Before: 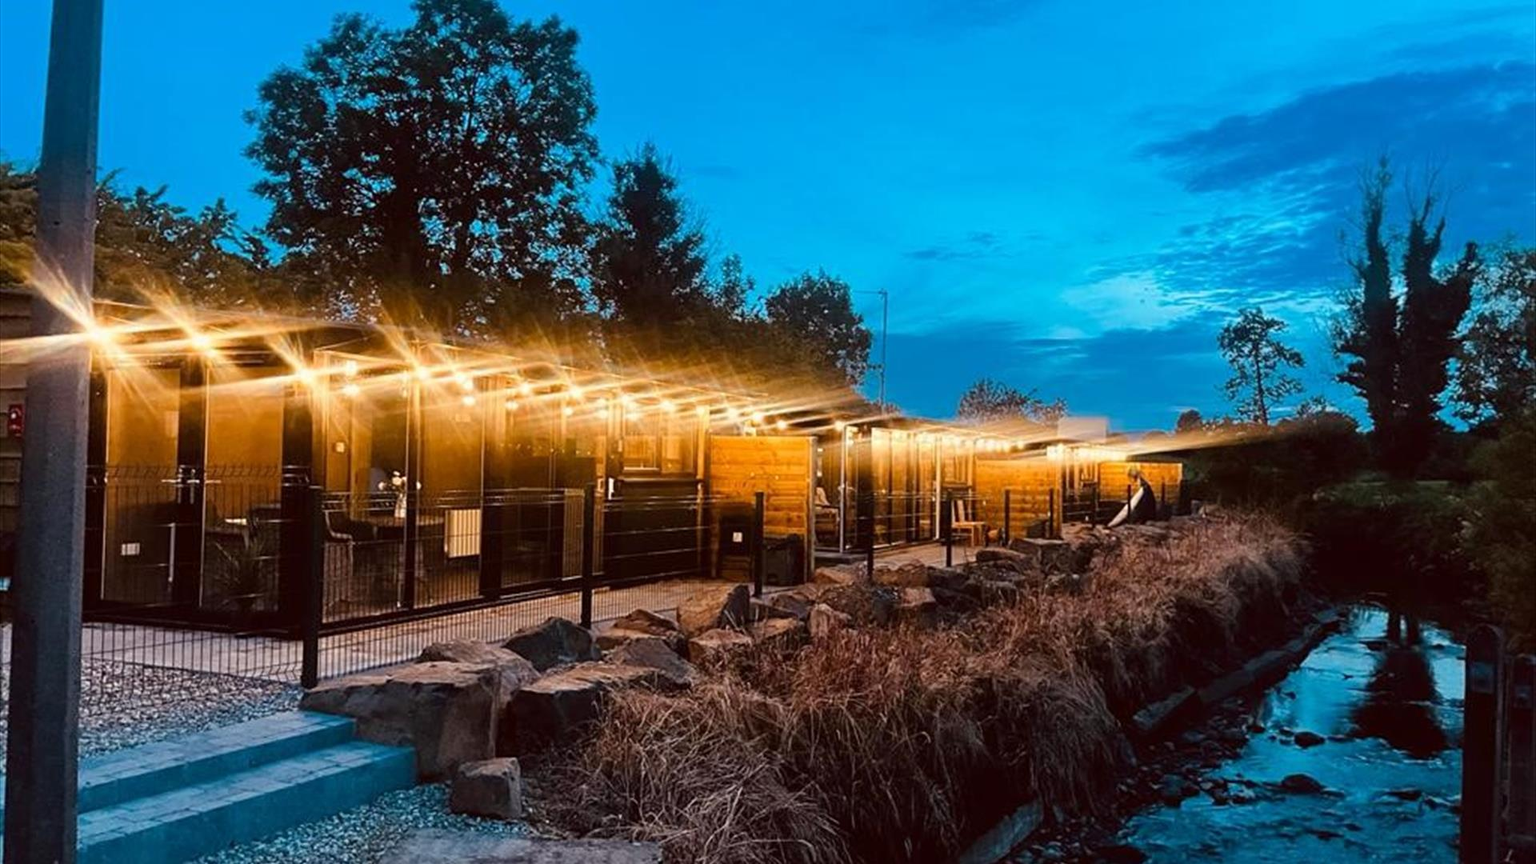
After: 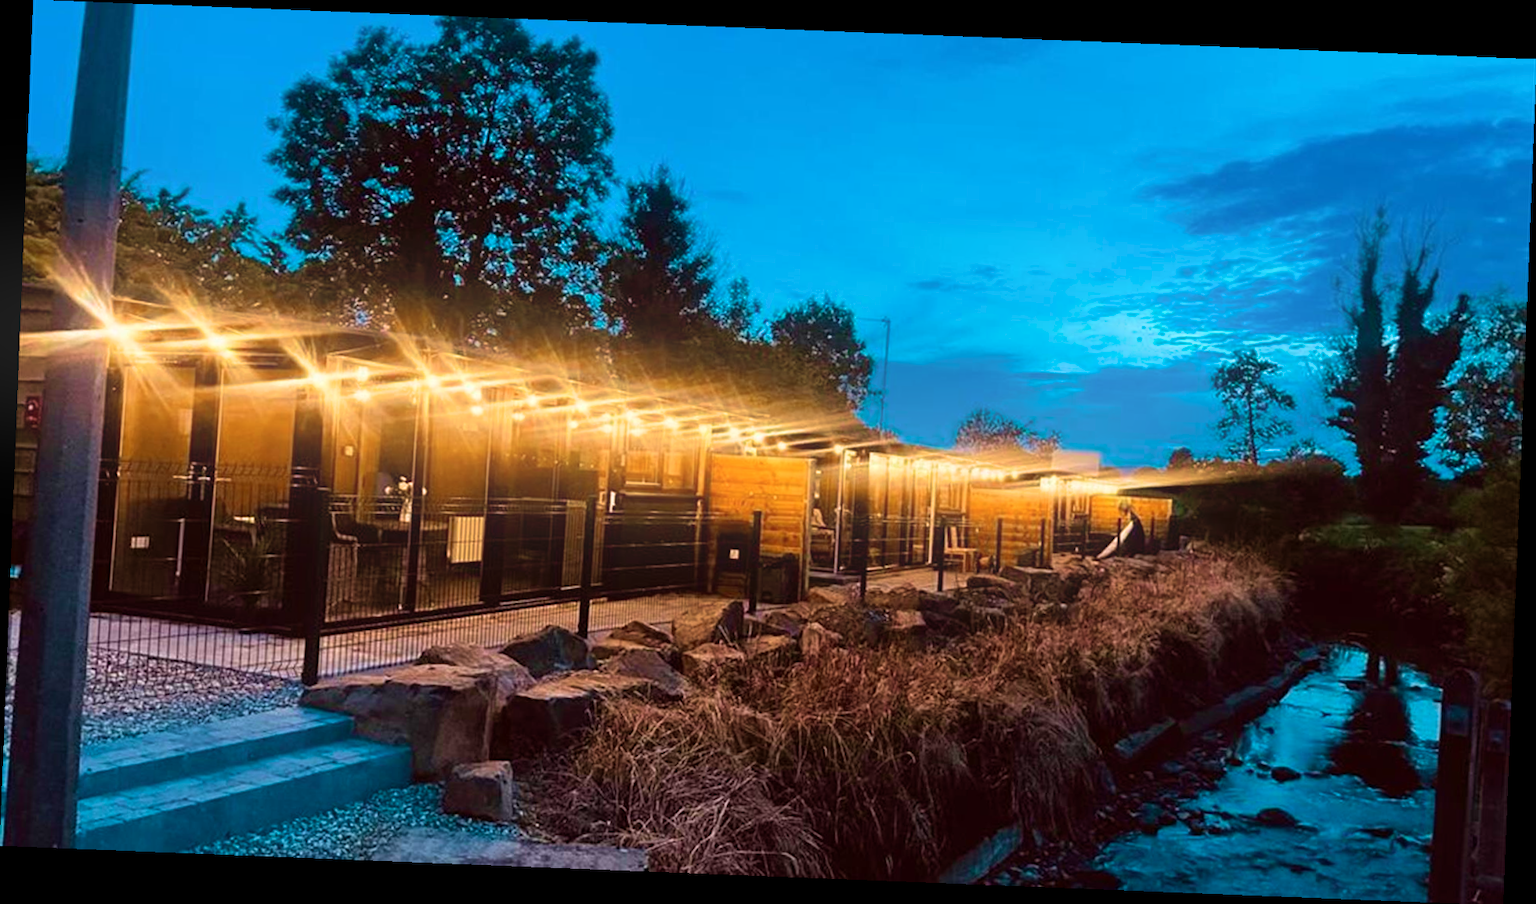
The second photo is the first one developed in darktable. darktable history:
rotate and perspective: rotation 2.27°, automatic cropping off
velvia: strength 75%
bloom: on, module defaults
